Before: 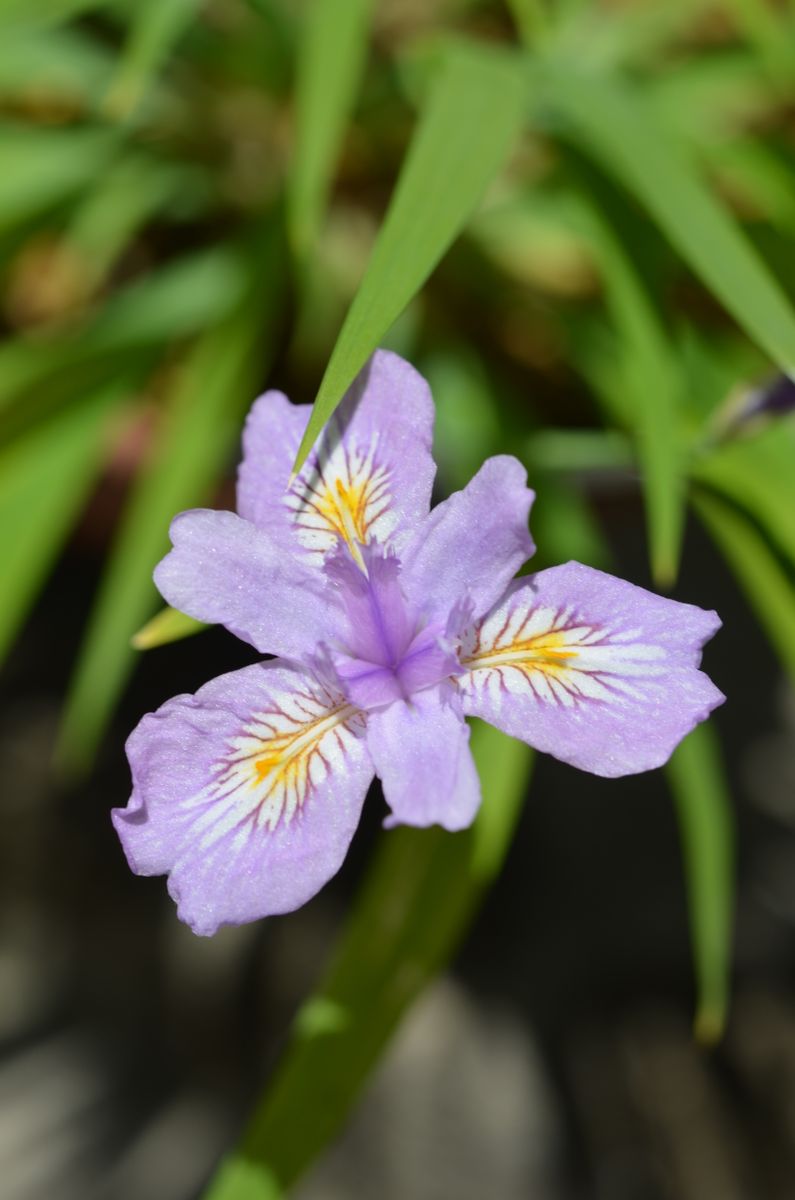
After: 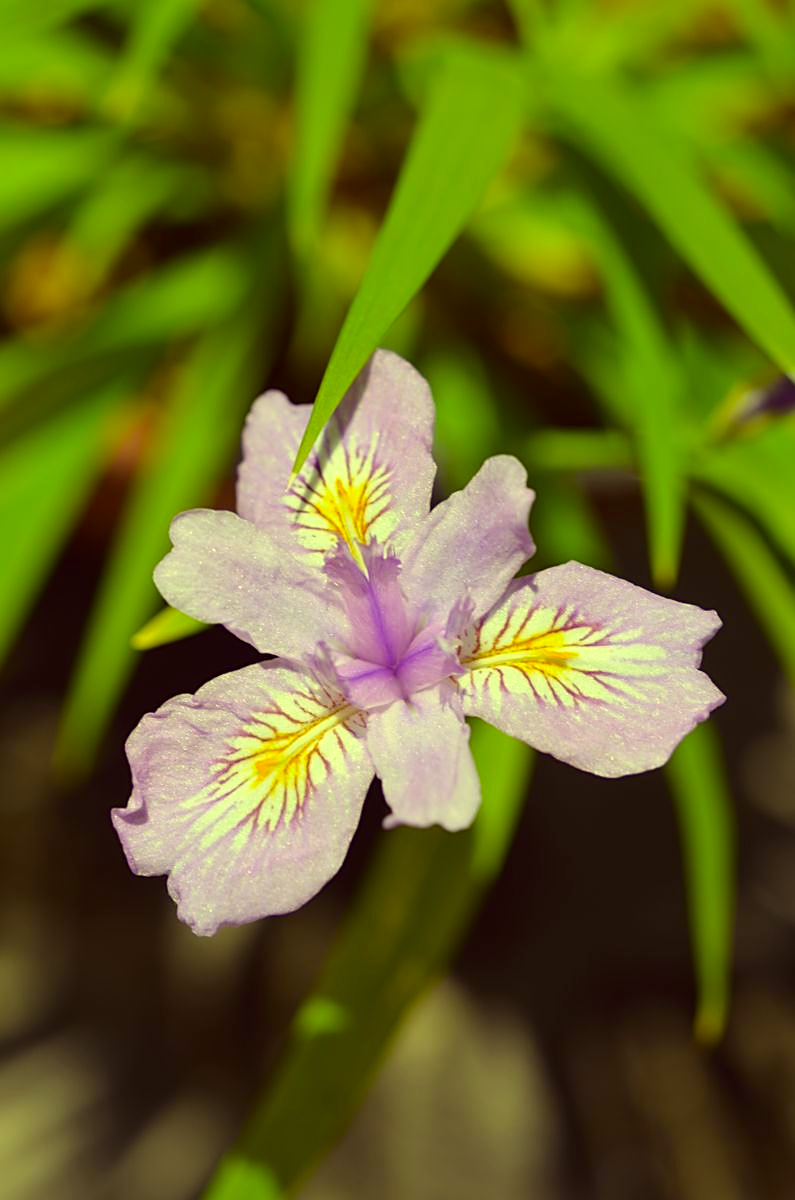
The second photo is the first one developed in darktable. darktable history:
color balance rgb: highlights gain › luminance 15.54%, highlights gain › chroma 6.894%, highlights gain › hue 127.61°, linear chroma grading › global chroma 9.695%, perceptual saturation grading › global saturation 1.722%, perceptual saturation grading › highlights -1.047%, perceptual saturation grading › mid-tones 3.352%, perceptual saturation grading › shadows 6.97%, global vibrance 9.188%
color correction: highlights a* -0.341, highlights b* 39.58, shadows a* 9.75, shadows b* -0.174
sharpen: on, module defaults
